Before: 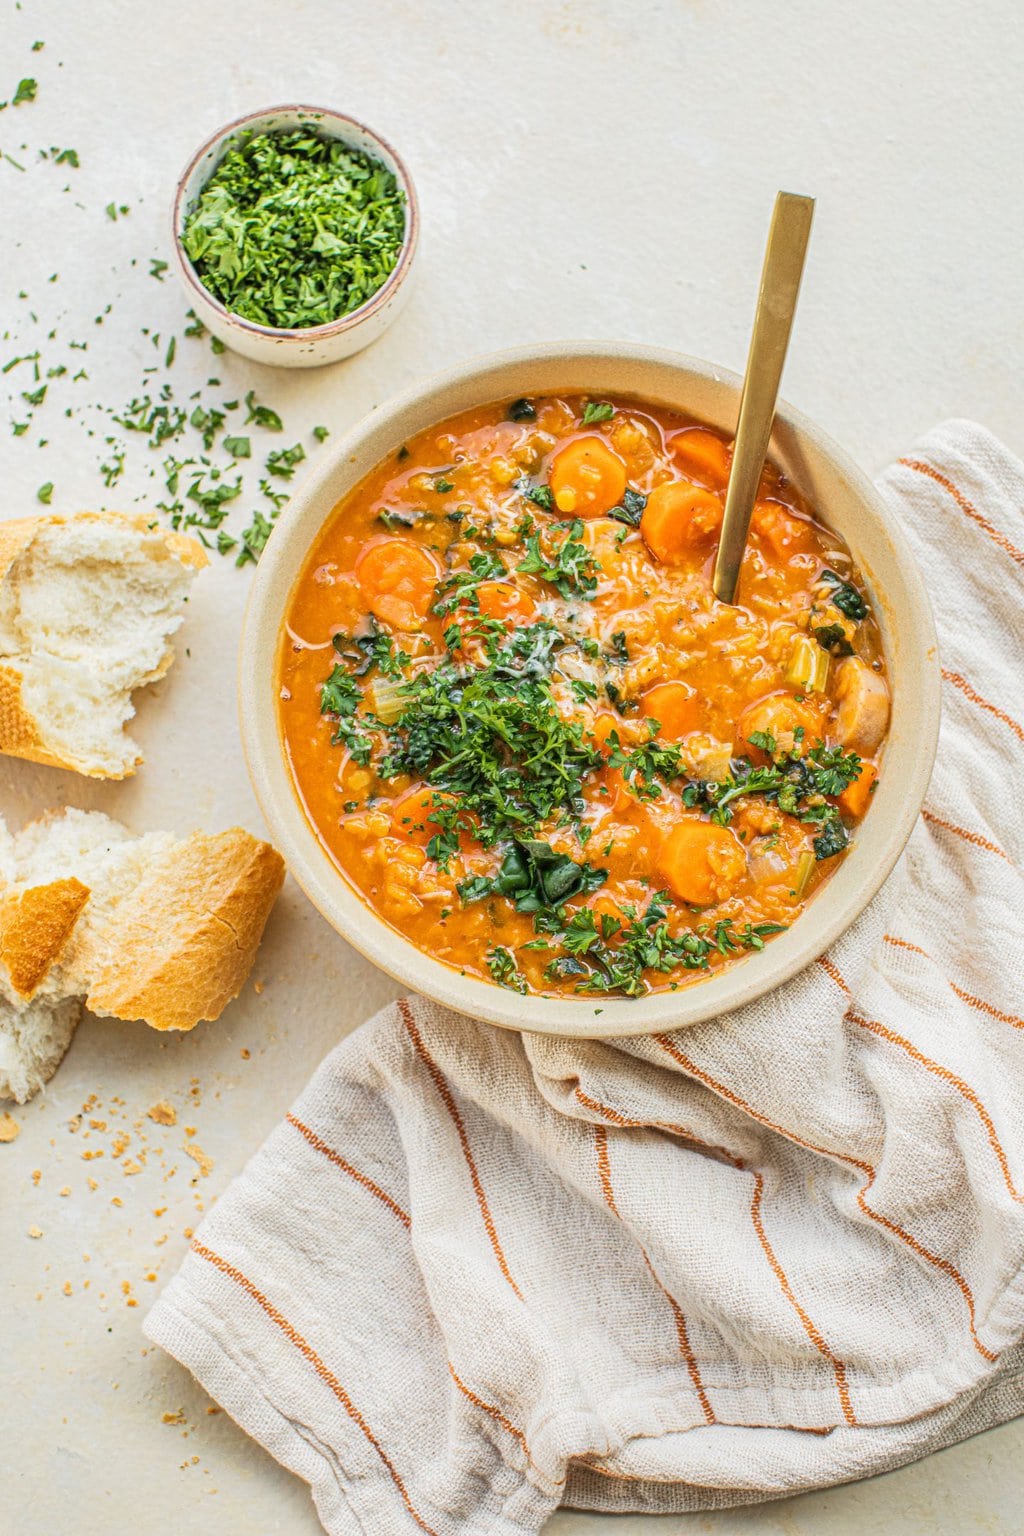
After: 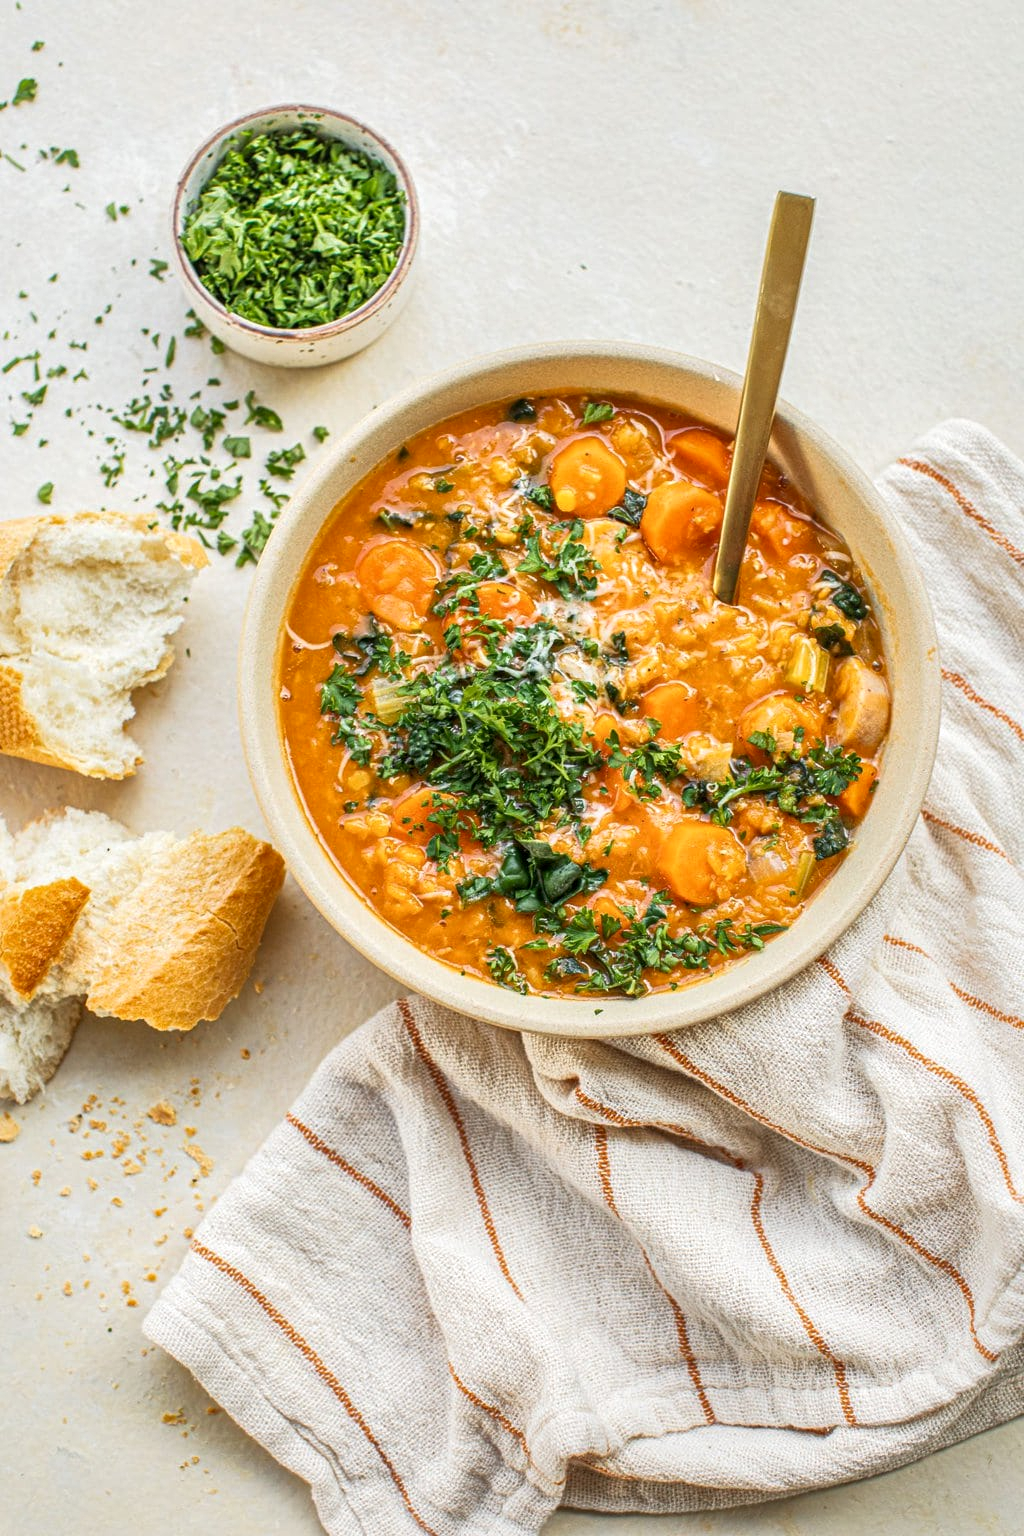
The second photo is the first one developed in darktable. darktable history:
local contrast: mode bilateral grid, contrast 21, coarseness 100, detail 150%, midtone range 0.2
